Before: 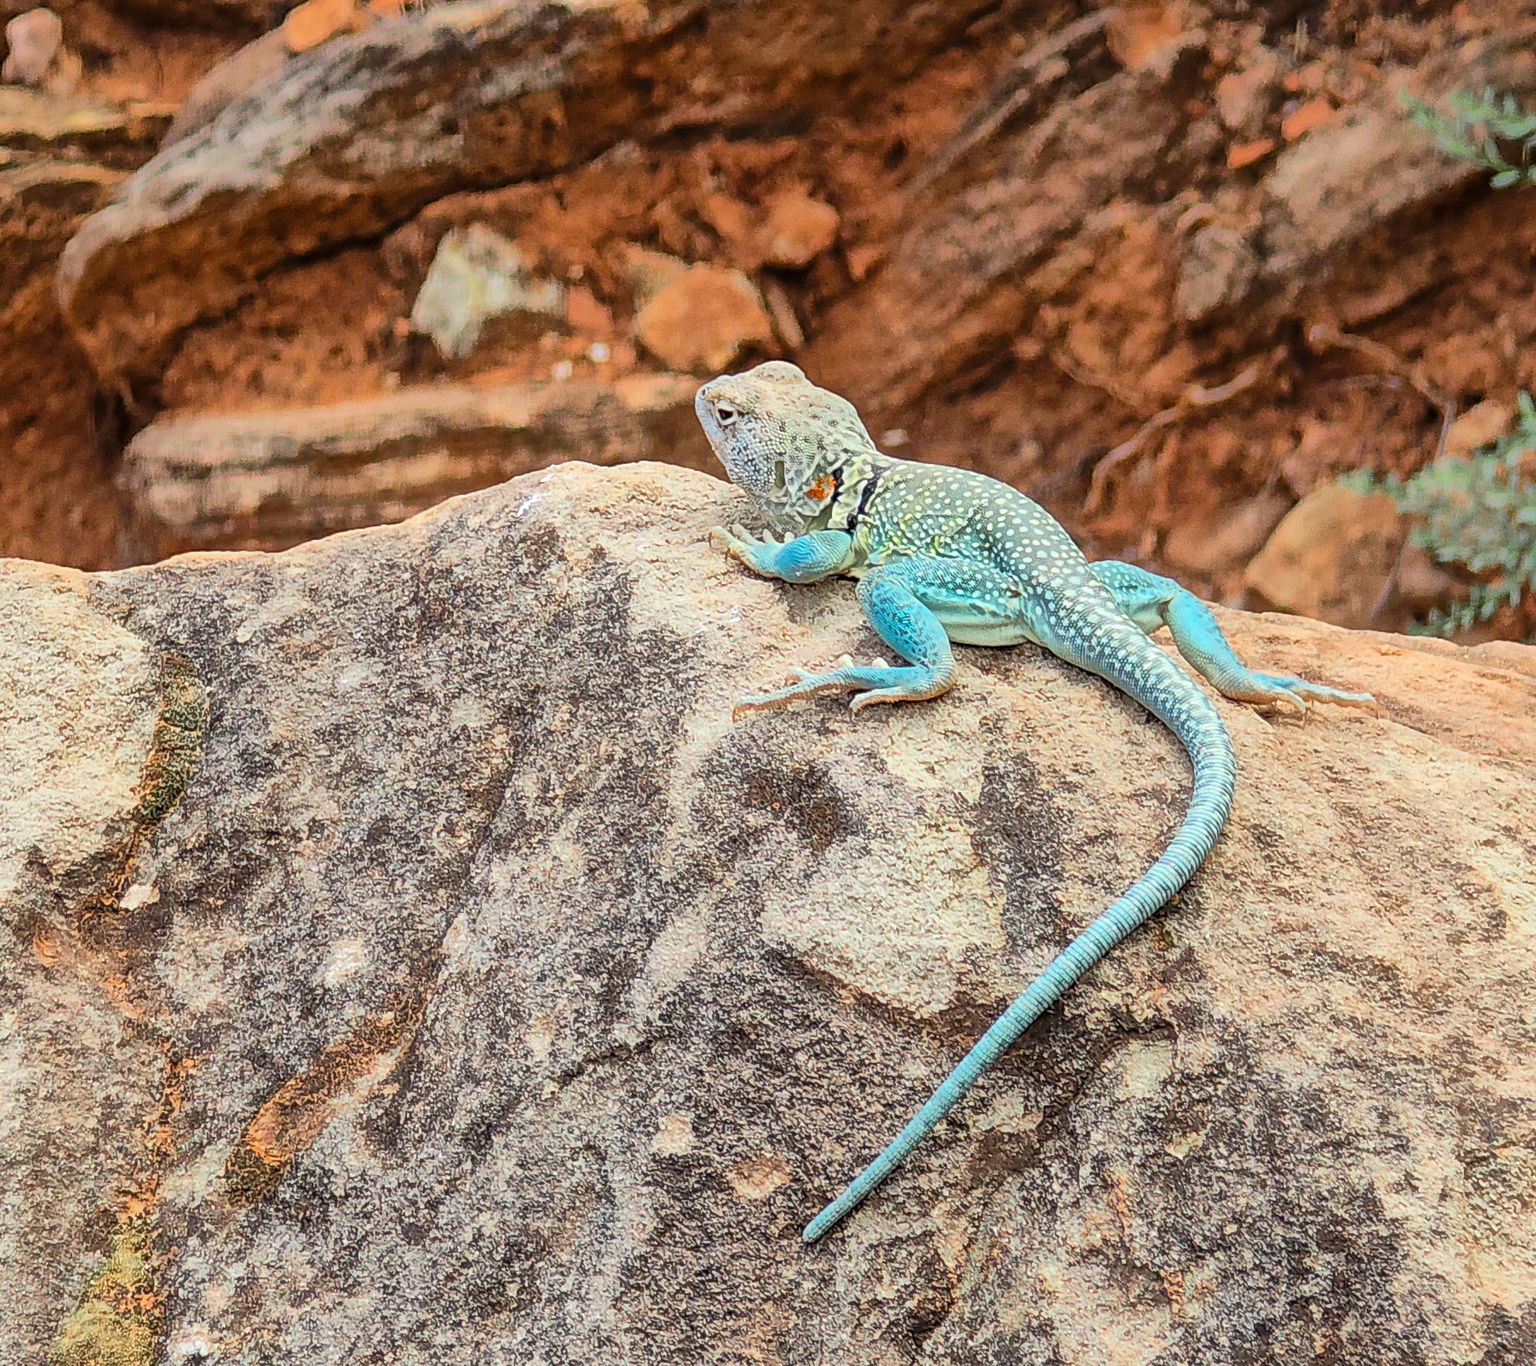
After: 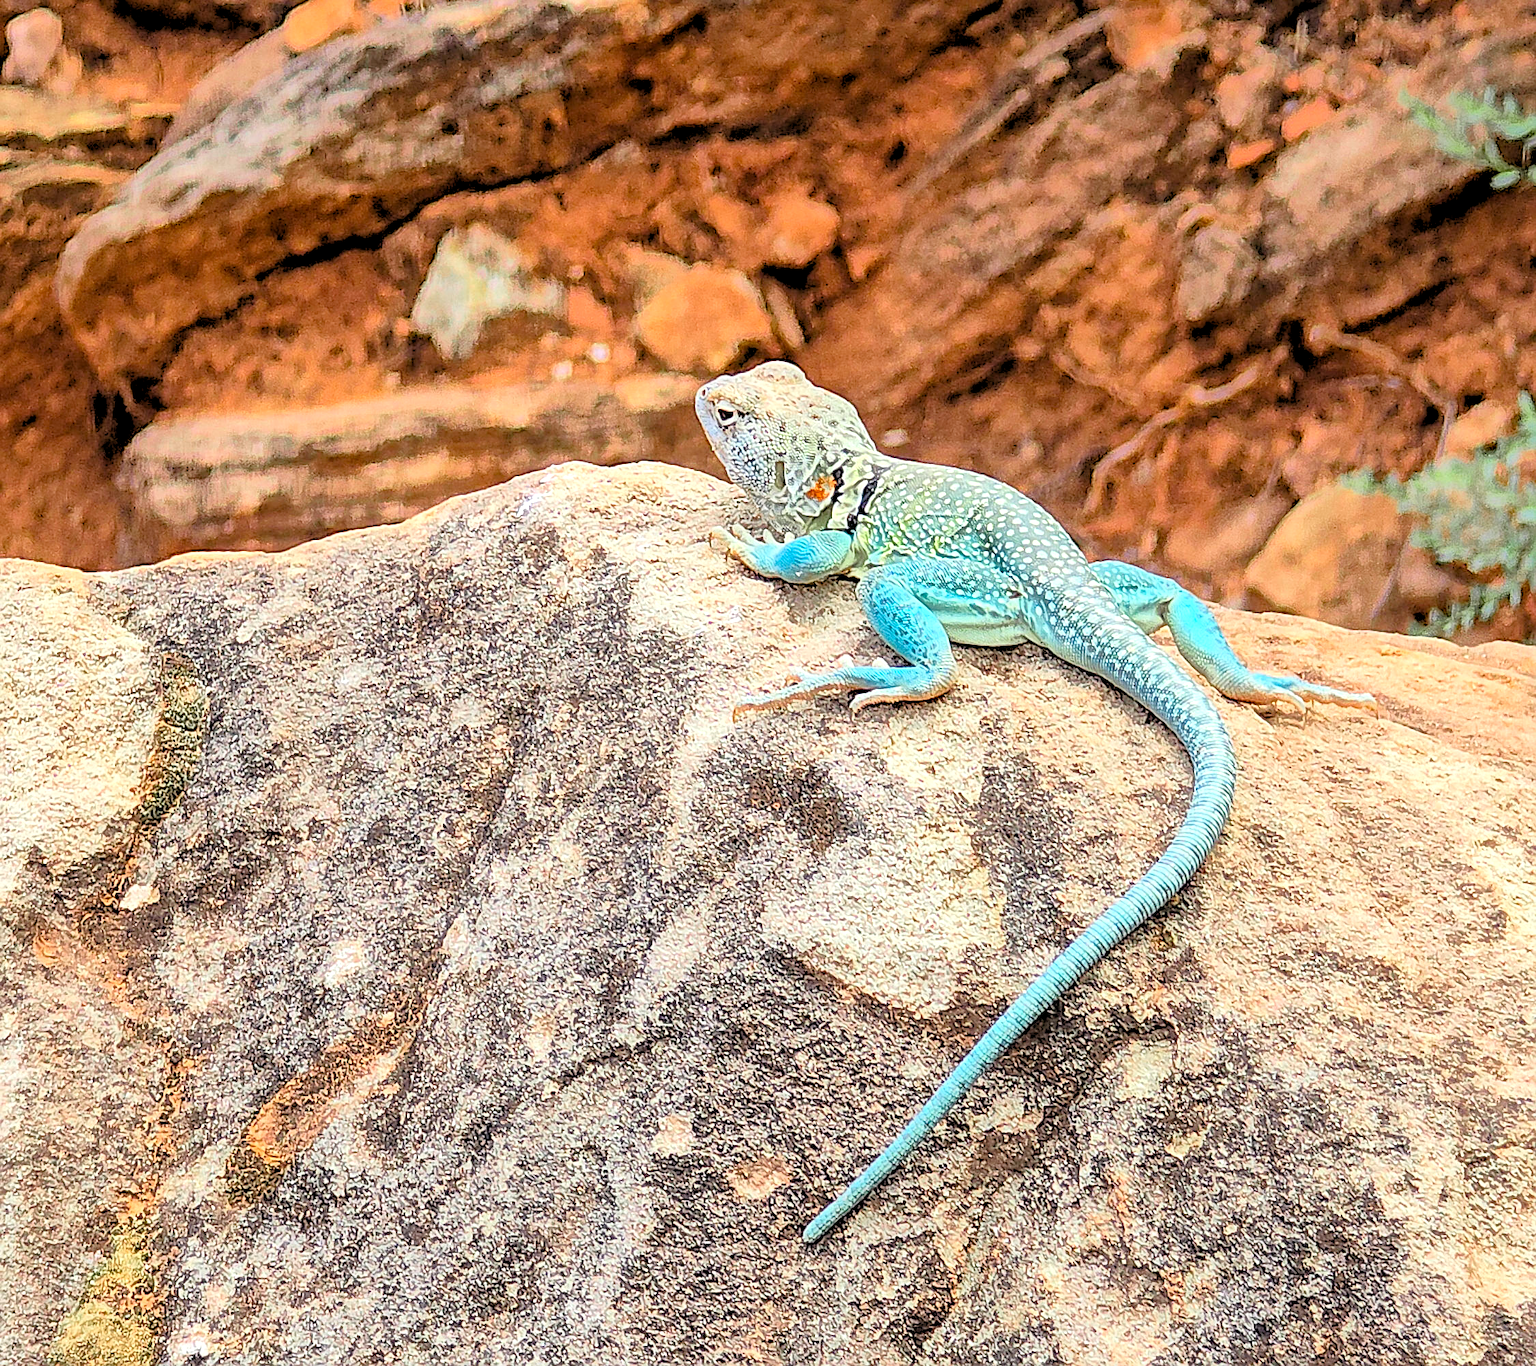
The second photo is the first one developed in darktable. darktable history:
exposure: black level correction 0.001, exposure 0.675 EV, compensate highlight preservation false
sharpen: amount 0.478
rgb levels: preserve colors sum RGB, levels [[0.038, 0.433, 0.934], [0, 0.5, 1], [0, 0.5, 1]]
haze removal: compatibility mode true, adaptive false
contrast equalizer: y [[0.5 ×6], [0.5 ×6], [0.5, 0.5, 0.501, 0.545, 0.707, 0.863], [0 ×6], [0 ×6]]
